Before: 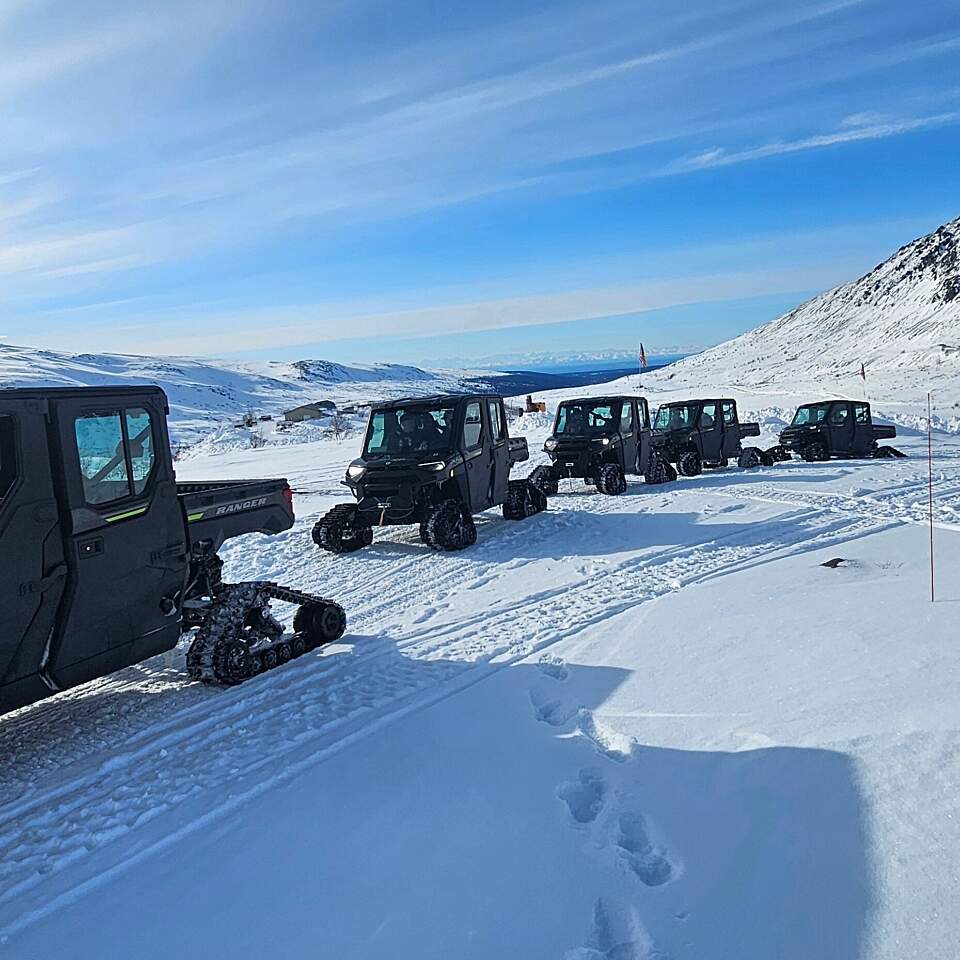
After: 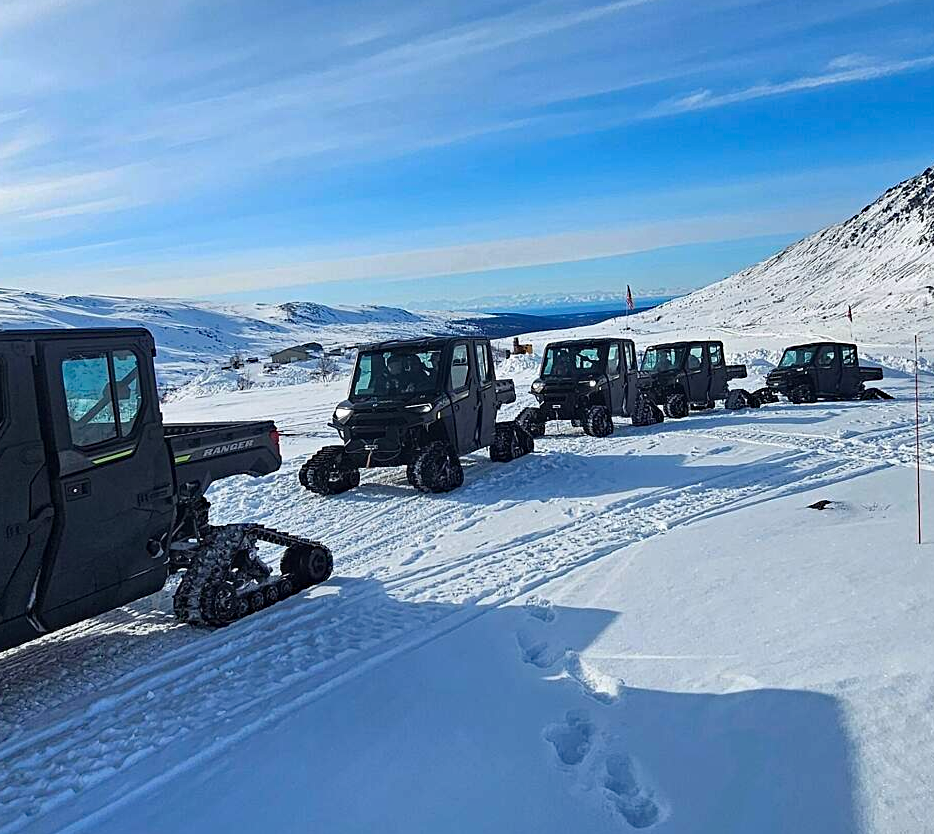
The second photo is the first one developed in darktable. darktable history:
haze removal: strength 0.236, distance 0.245, compatibility mode true, adaptive false
crop: left 1.36%, top 6.145%, right 1.309%, bottom 6.934%
